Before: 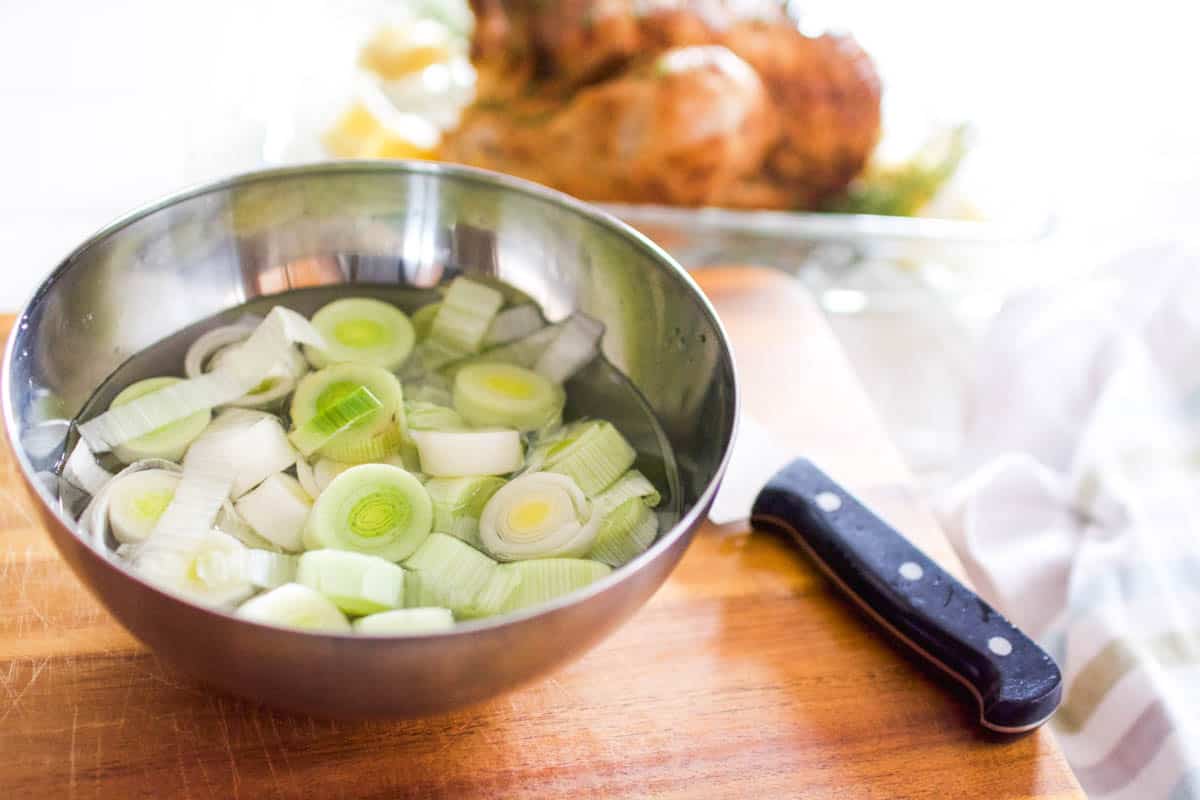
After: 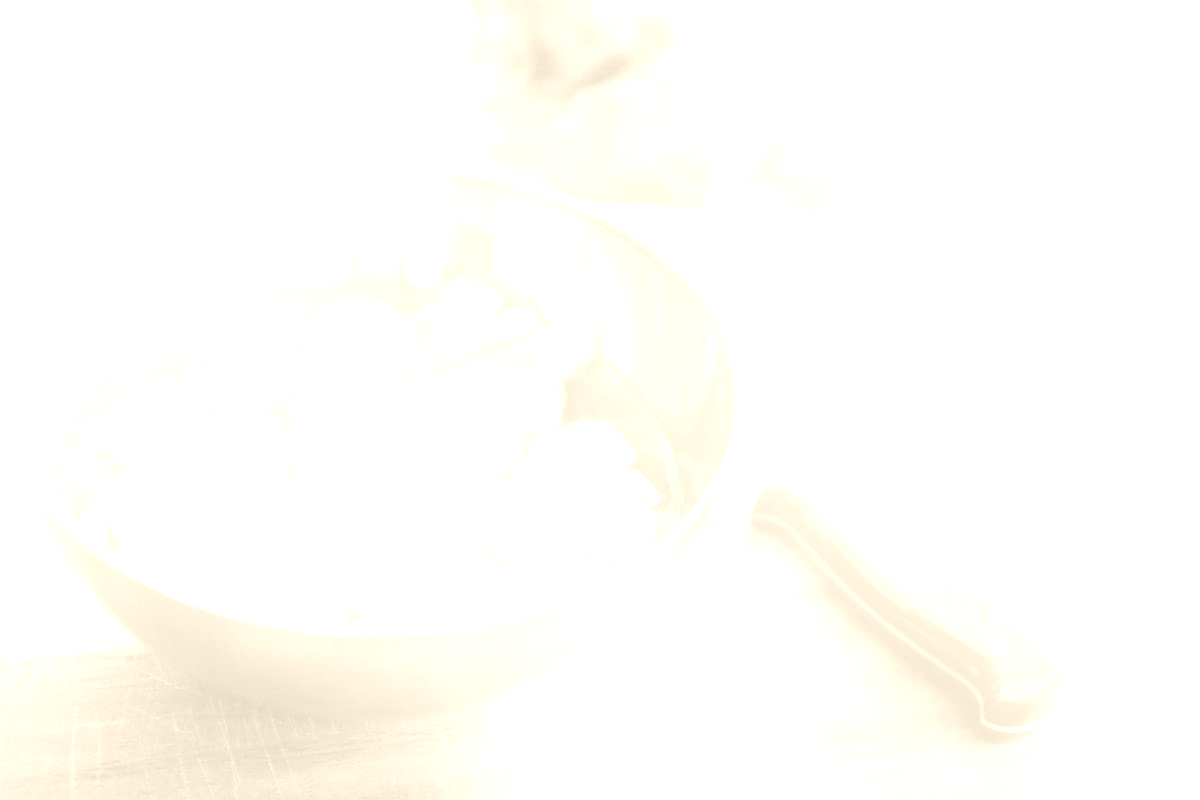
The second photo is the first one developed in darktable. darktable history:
bloom: size 38%, threshold 95%, strength 30%
colorize: hue 36°, saturation 71%, lightness 80.79%
